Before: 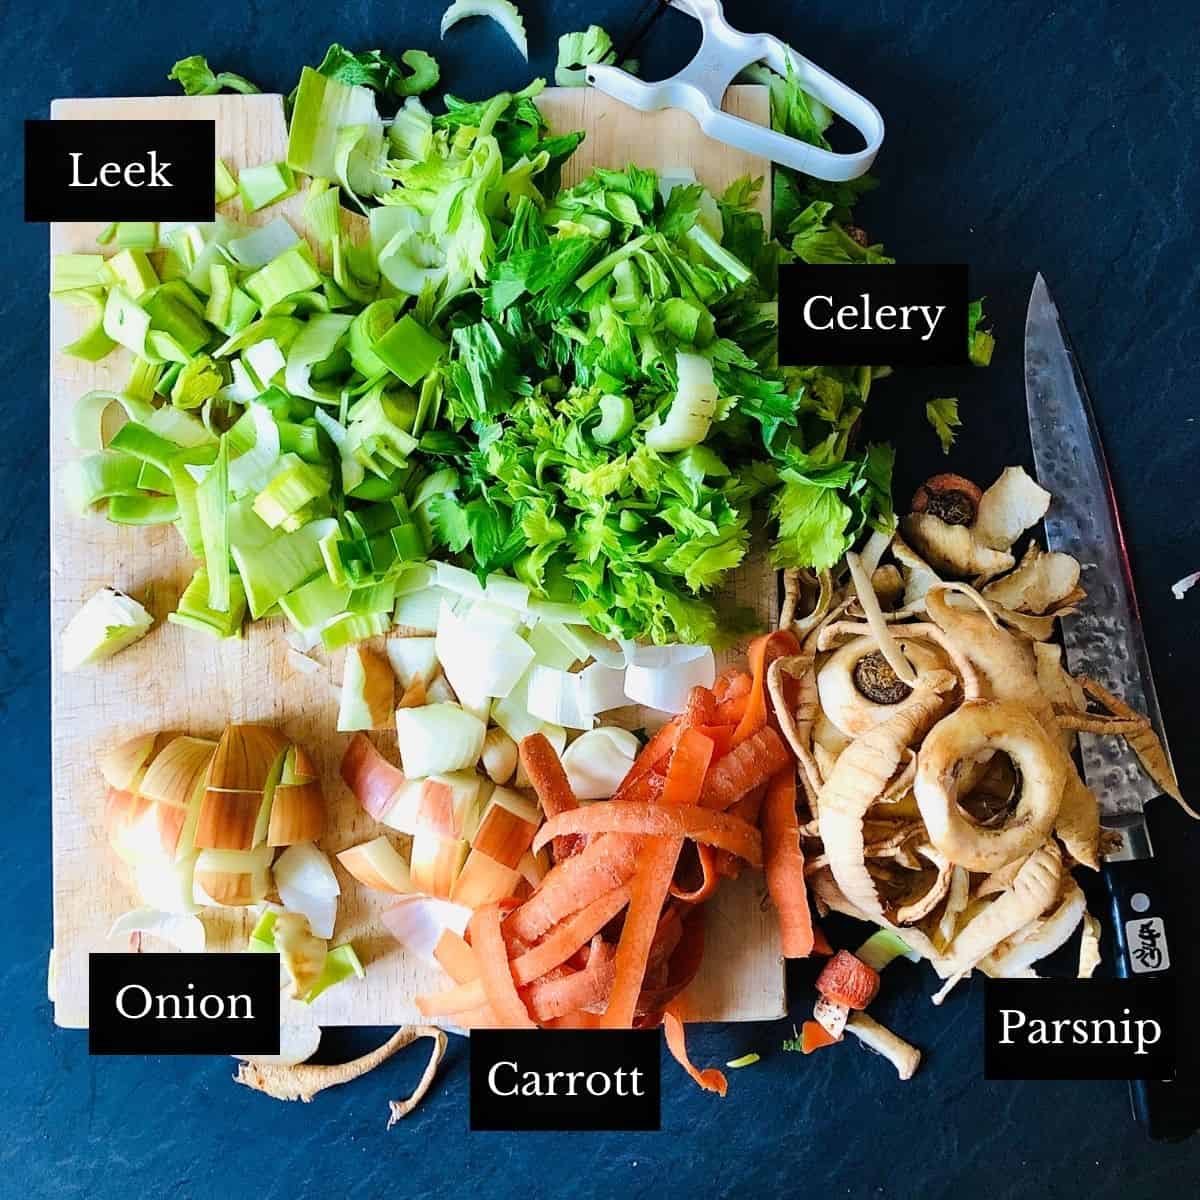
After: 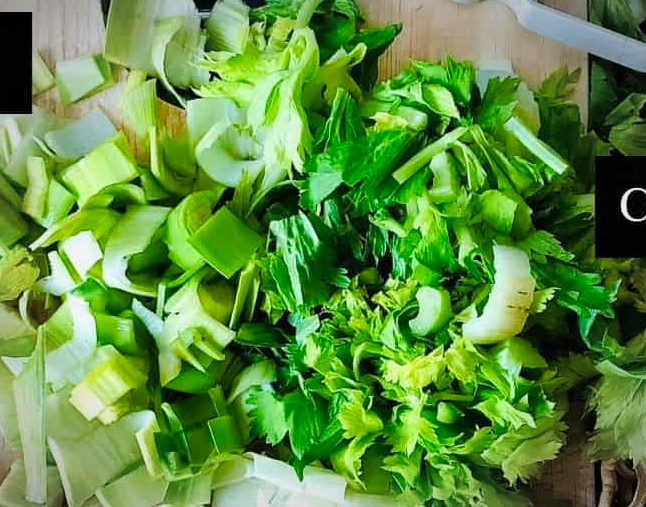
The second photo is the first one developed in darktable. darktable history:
vignetting: automatic ratio true
color balance rgb: shadows fall-off 101%, linear chroma grading › mid-tones 7.63%, perceptual saturation grading › mid-tones 11.68%, mask middle-gray fulcrum 22.45%, global vibrance 10.11%, saturation formula JzAzBz (2021)
crop: left 15.306%, top 9.065%, right 30.789%, bottom 48.638%
